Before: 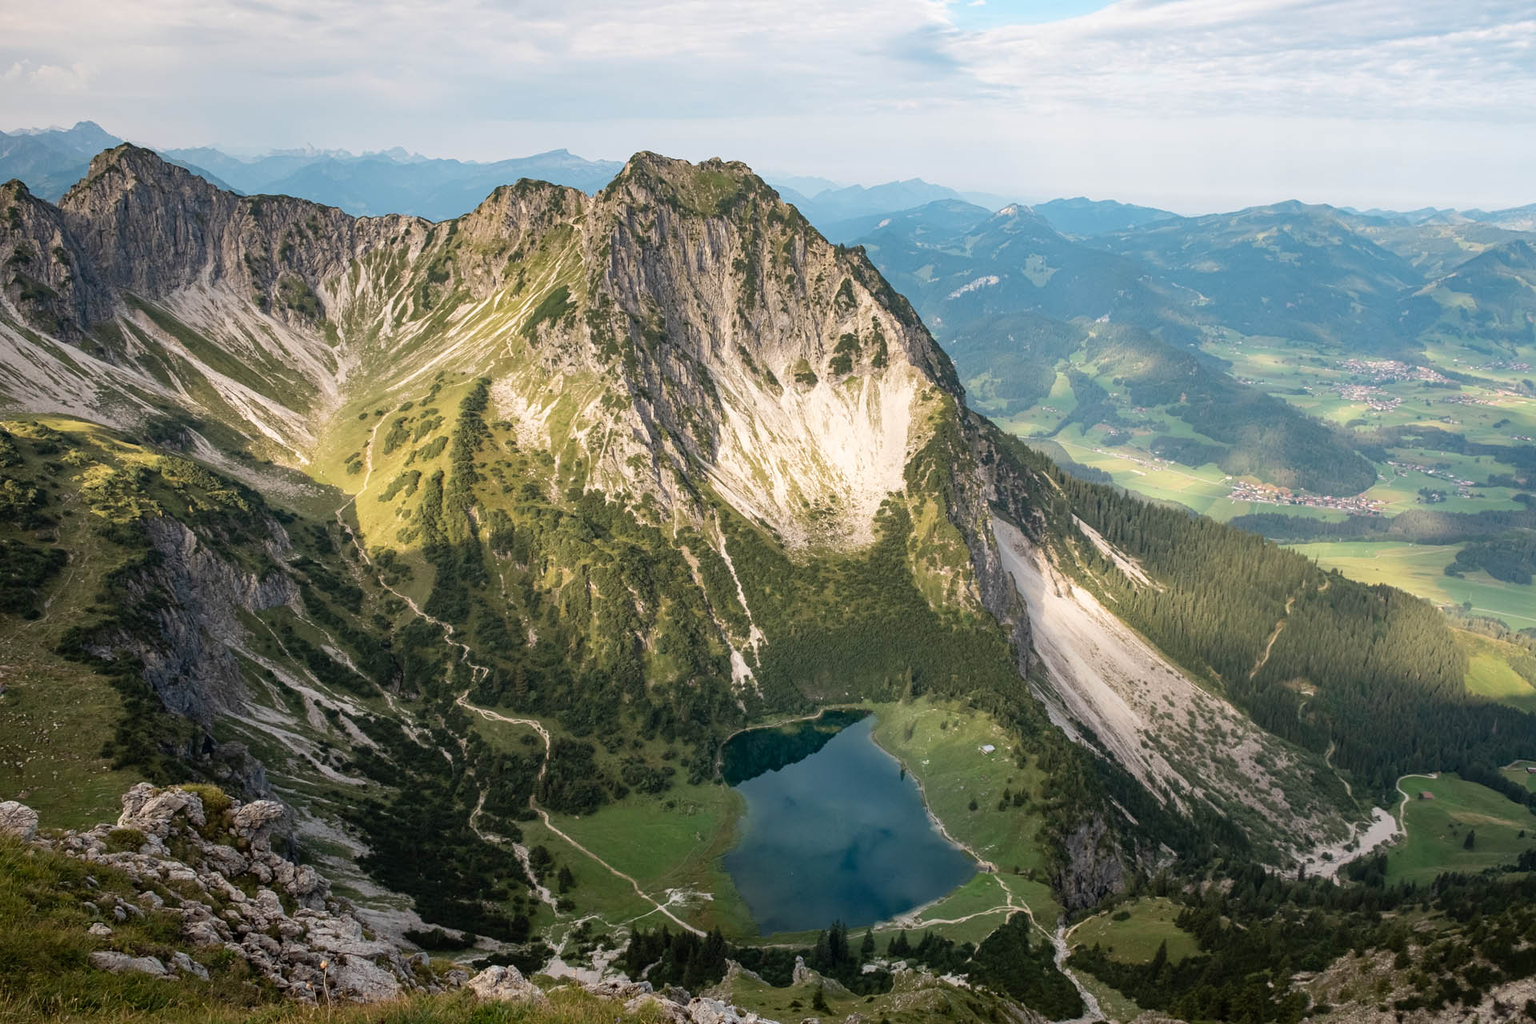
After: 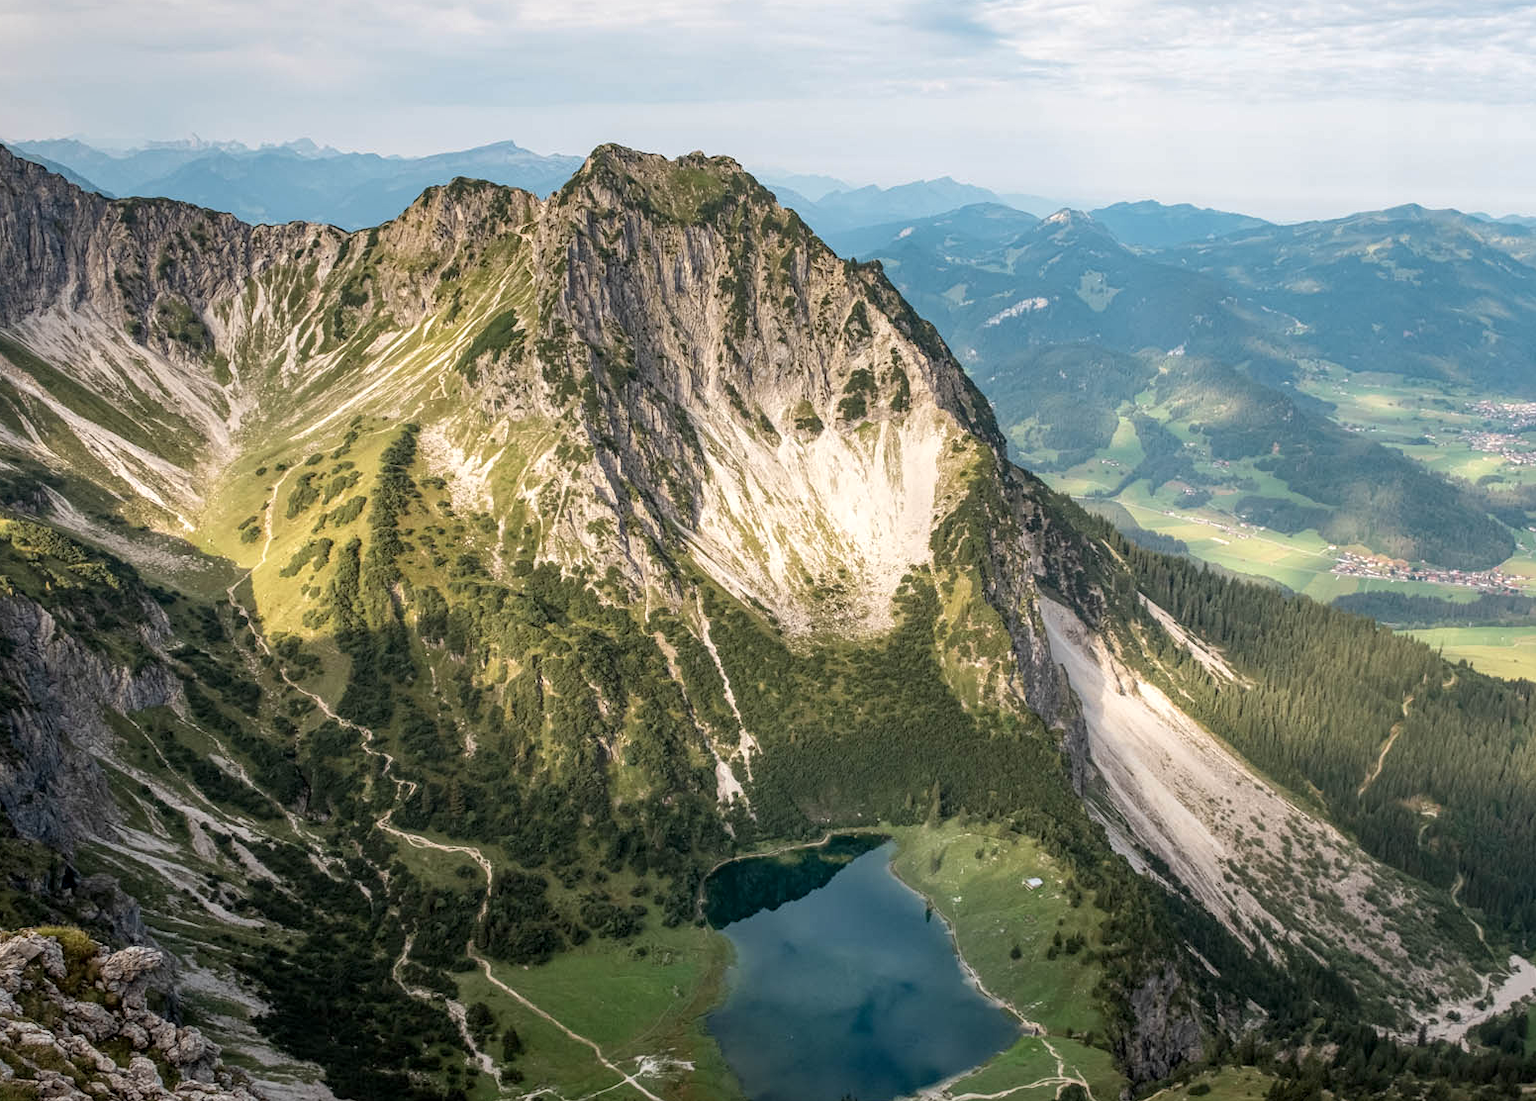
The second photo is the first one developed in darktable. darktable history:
local contrast: on, module defaults
crop: left 9.929%, top 3.475%, right 9.188%, bottom 9.529%
